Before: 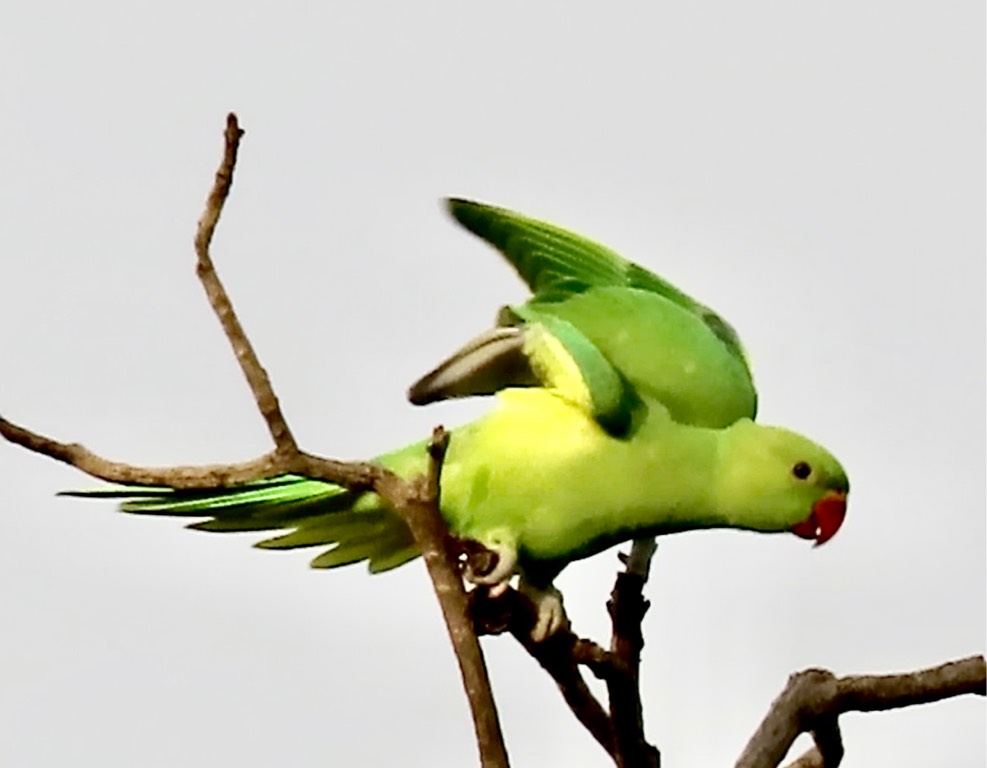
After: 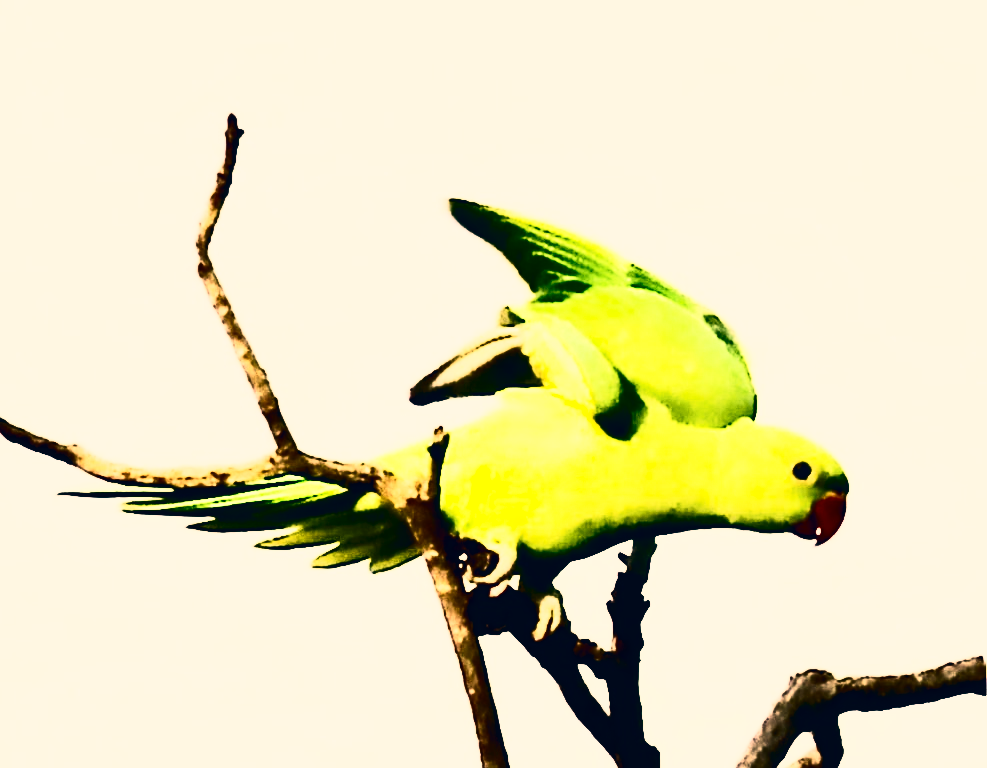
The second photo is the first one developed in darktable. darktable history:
base curve: curves: ch0 [(0, 0) (0.032, 0.025) (0.121, 0.166) (0.206, 0.329) (0.605, 0.79) (1, 1)], preserve colors none
color correction: highlights a* 10.32, highlights b* 14.66, shadows a* -9.59, shadows b* -15.02
contrast brightness saturation: contrast 0.93, brightness 0.2
